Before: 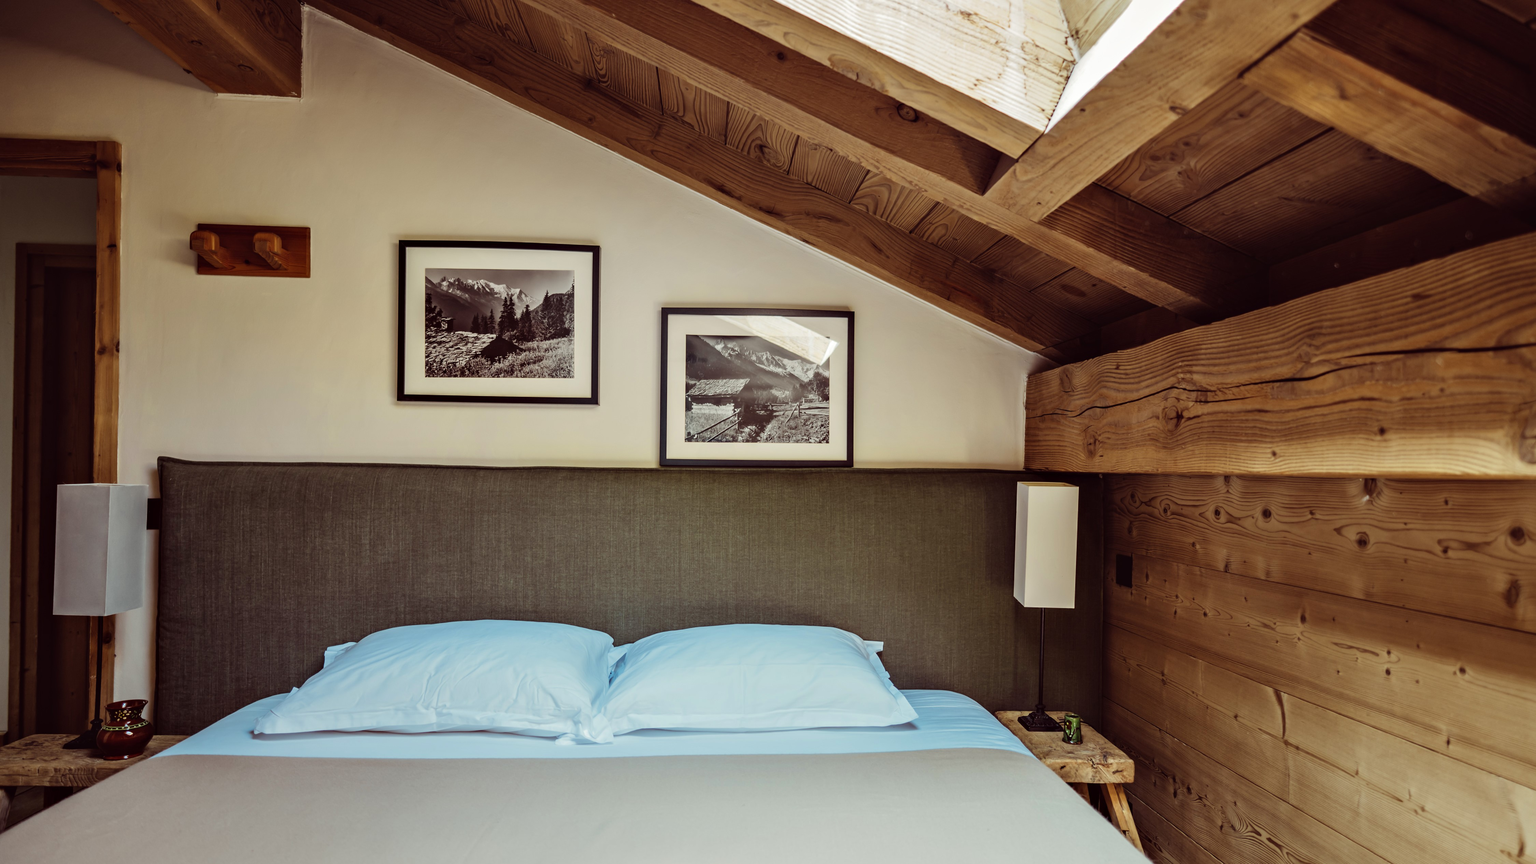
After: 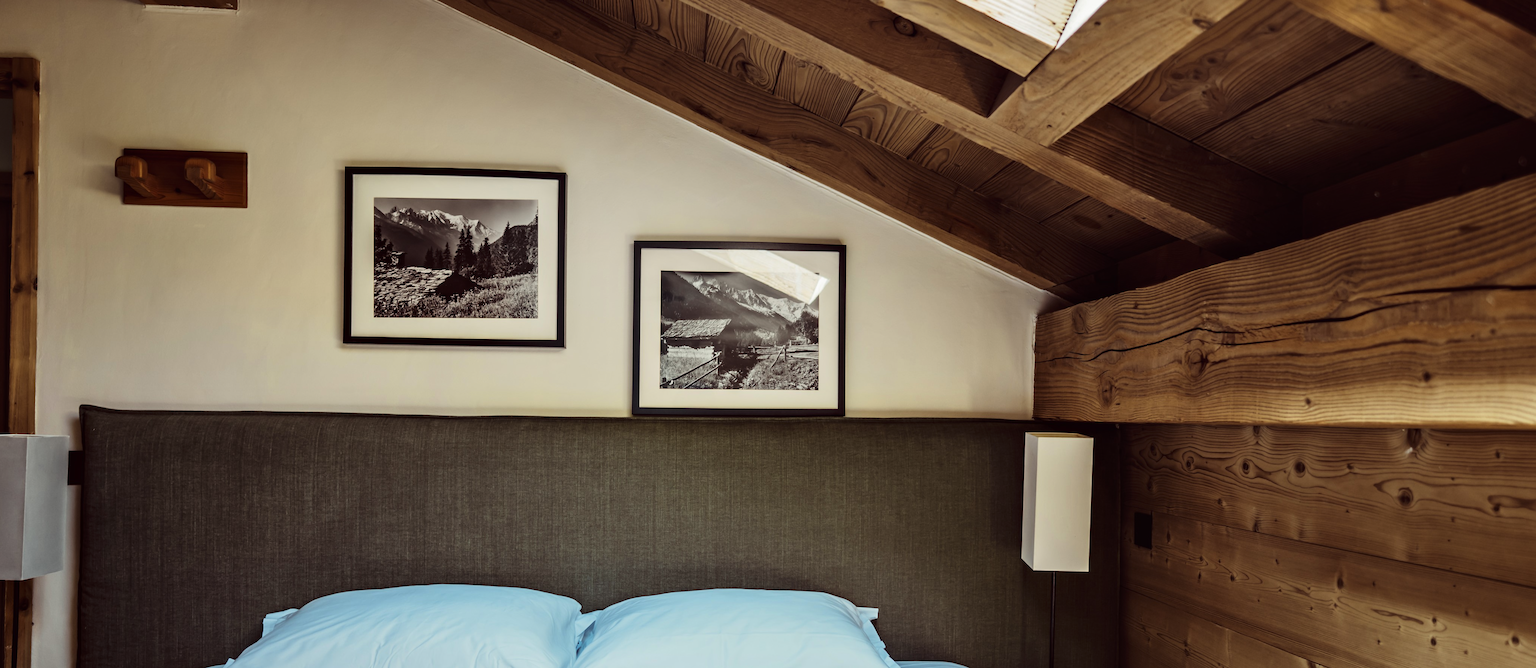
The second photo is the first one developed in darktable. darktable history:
crop: left 5.596%, top 10.314%, right 3.534%, bottom 19.395%
tone curve: curves: ch0 [(0.016, 0.011) (0.204, 0.146) (0.515, 0.476) (0.78, 0.795) (1, 0.981)], color space Lab, linked channels, preserve colors none
